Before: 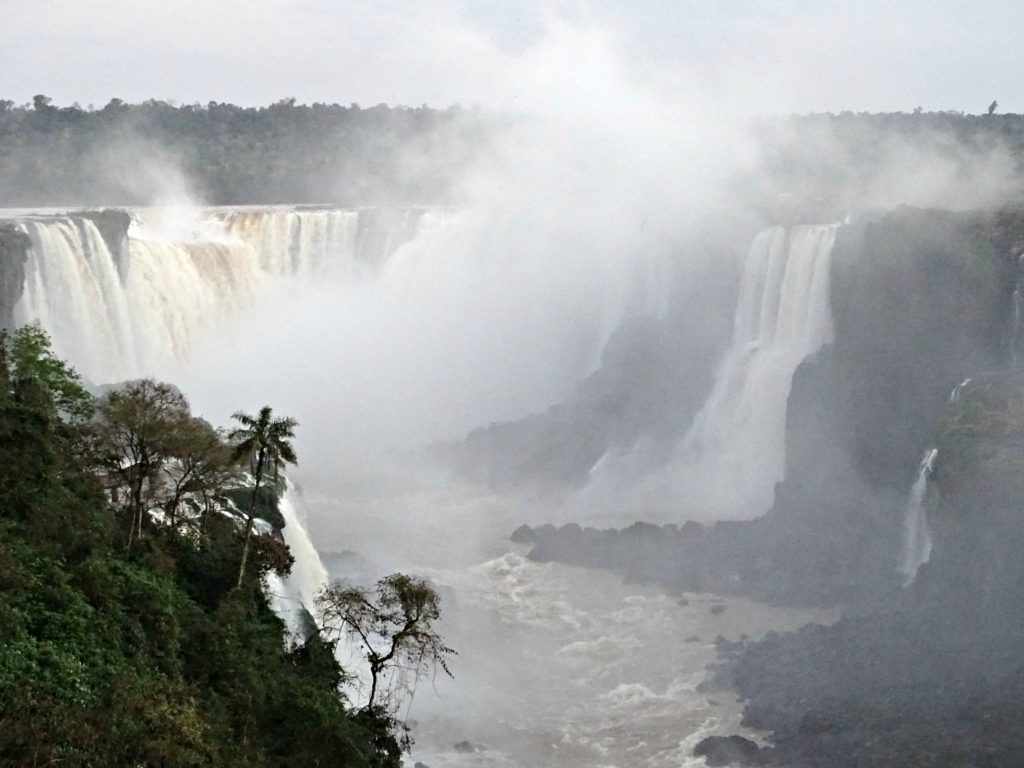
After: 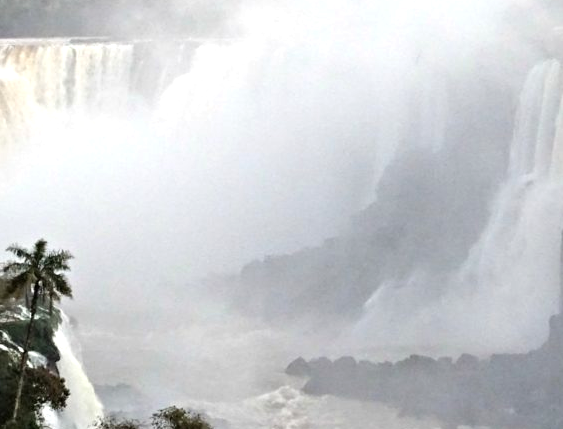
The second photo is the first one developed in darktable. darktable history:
local contrast: mode bilateral grid, contrast 15, coarseness 36, detail 104%, midtone range 0.2
crop and rotate: left 22.032%, top 21.826%, right 22.909%, bottom 22.189%
exposure: black level correction 0, exposure 0.302 EV, compensate highlight preservation false
